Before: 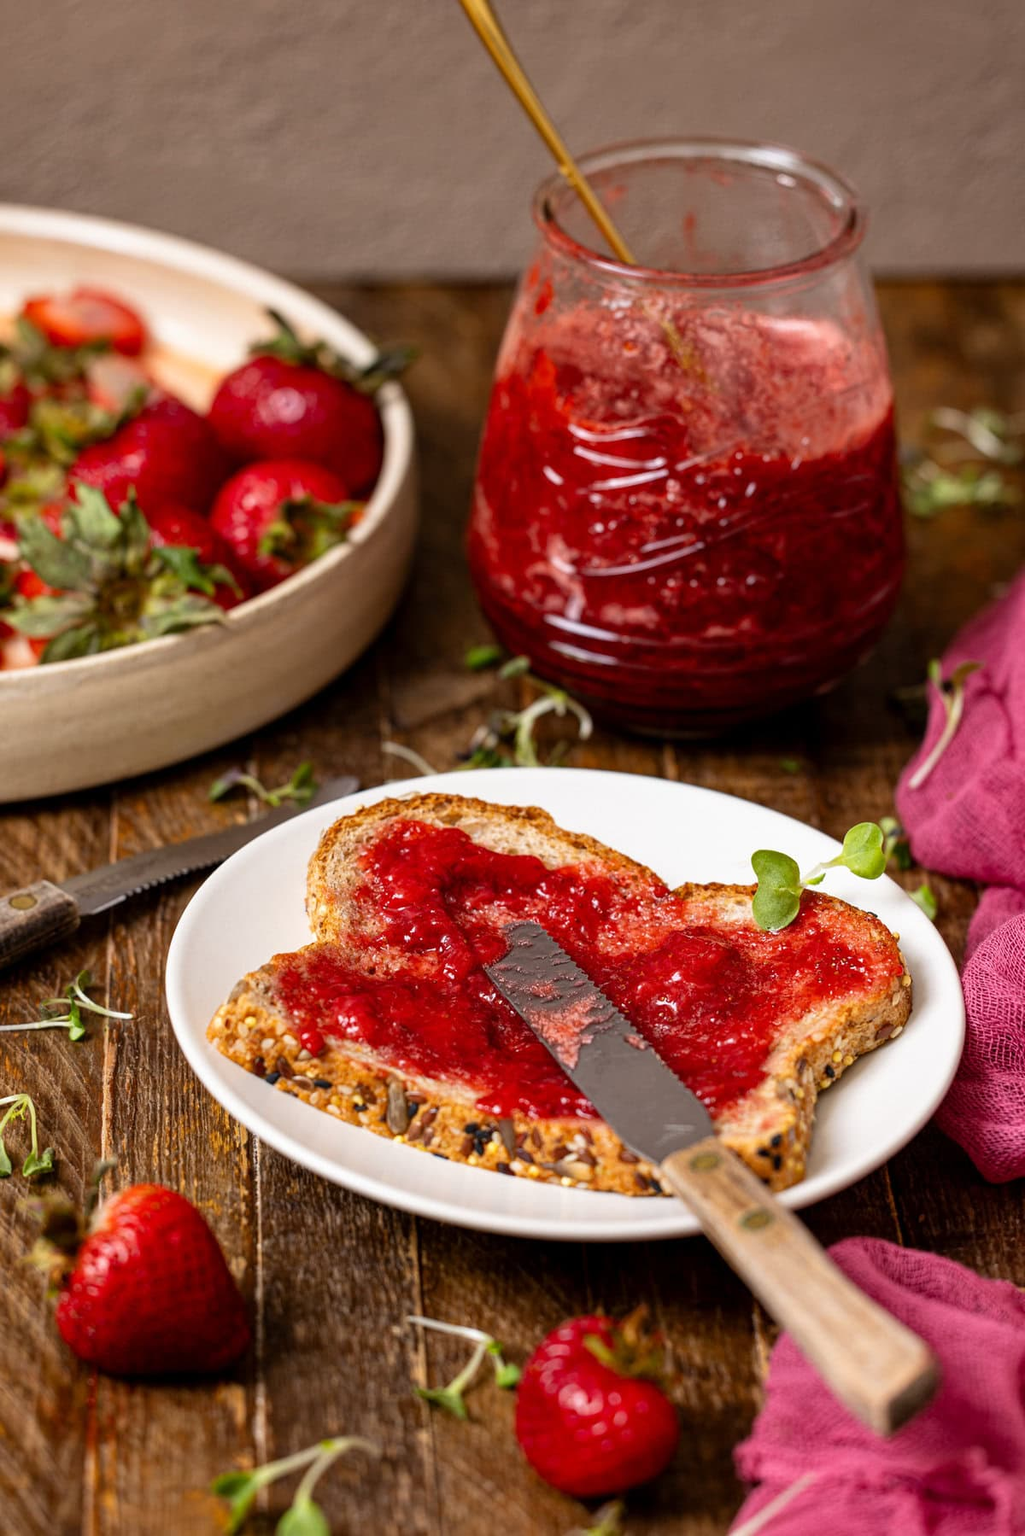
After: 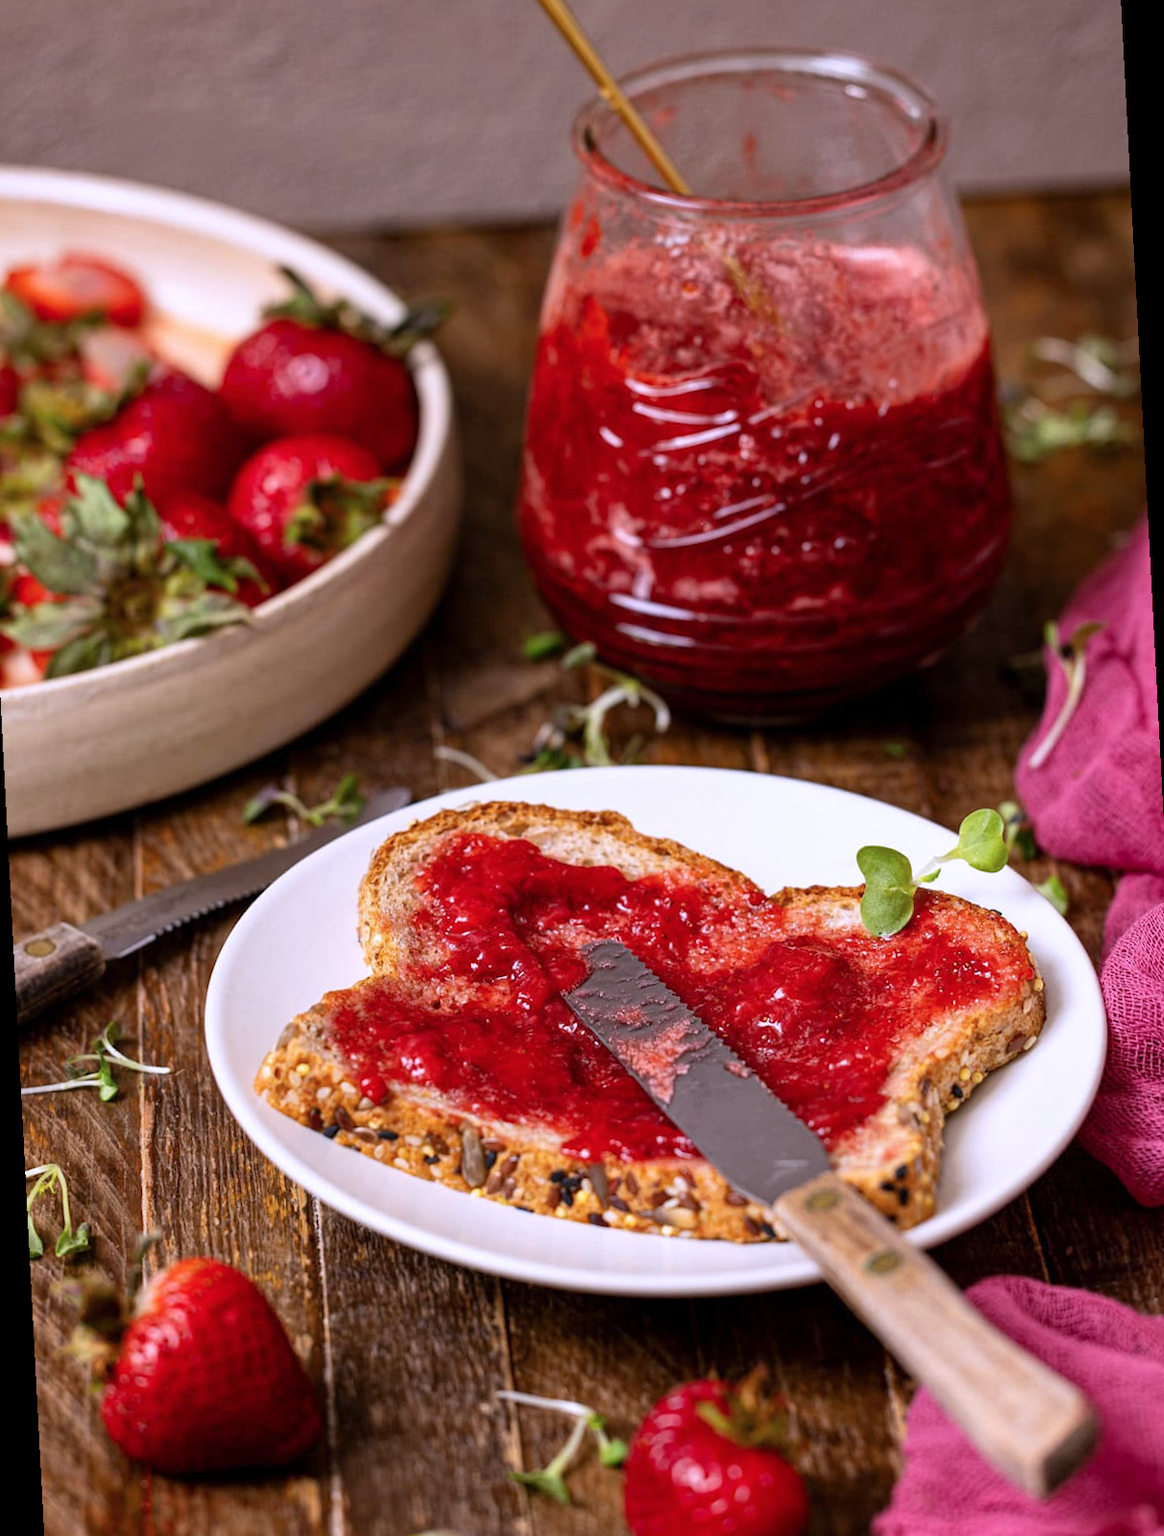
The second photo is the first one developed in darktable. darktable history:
rotate and perspective: rotation -3°, crop left 0.031, crop right 0.968, crop top 0.07, crop bottom 0.93
color calibration: illuminant custom, x 0.363, y 0.385, temperature 4528.03 K
